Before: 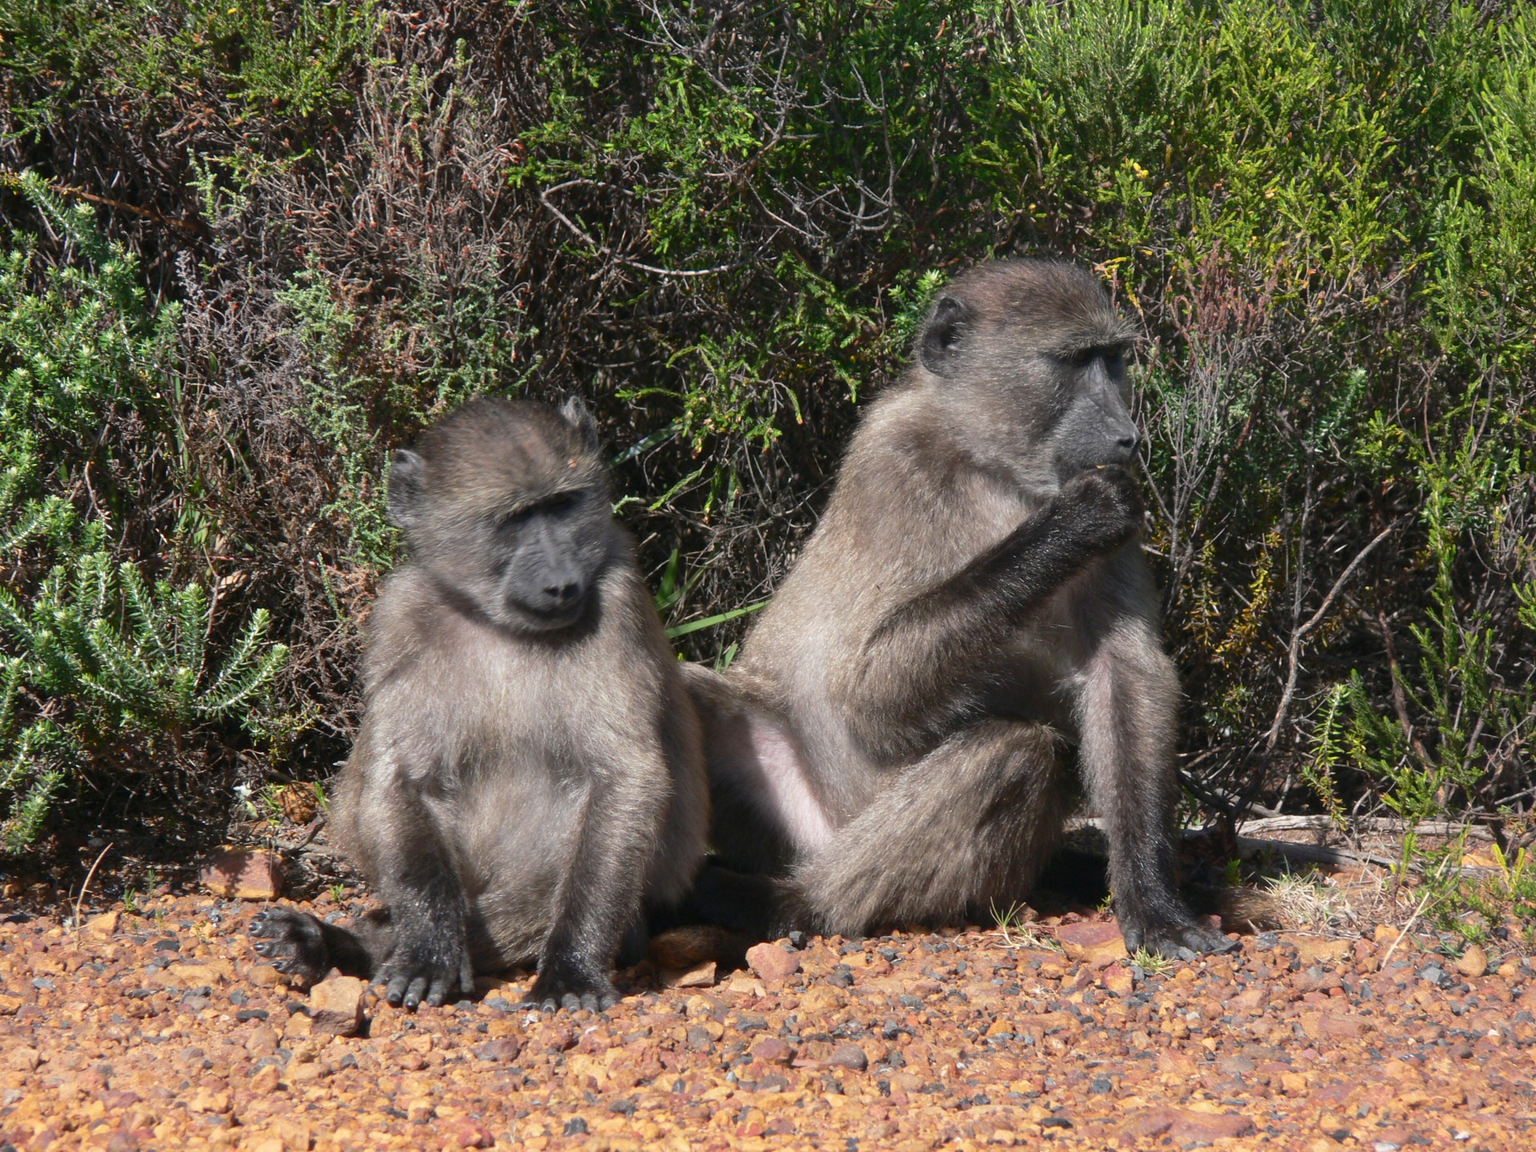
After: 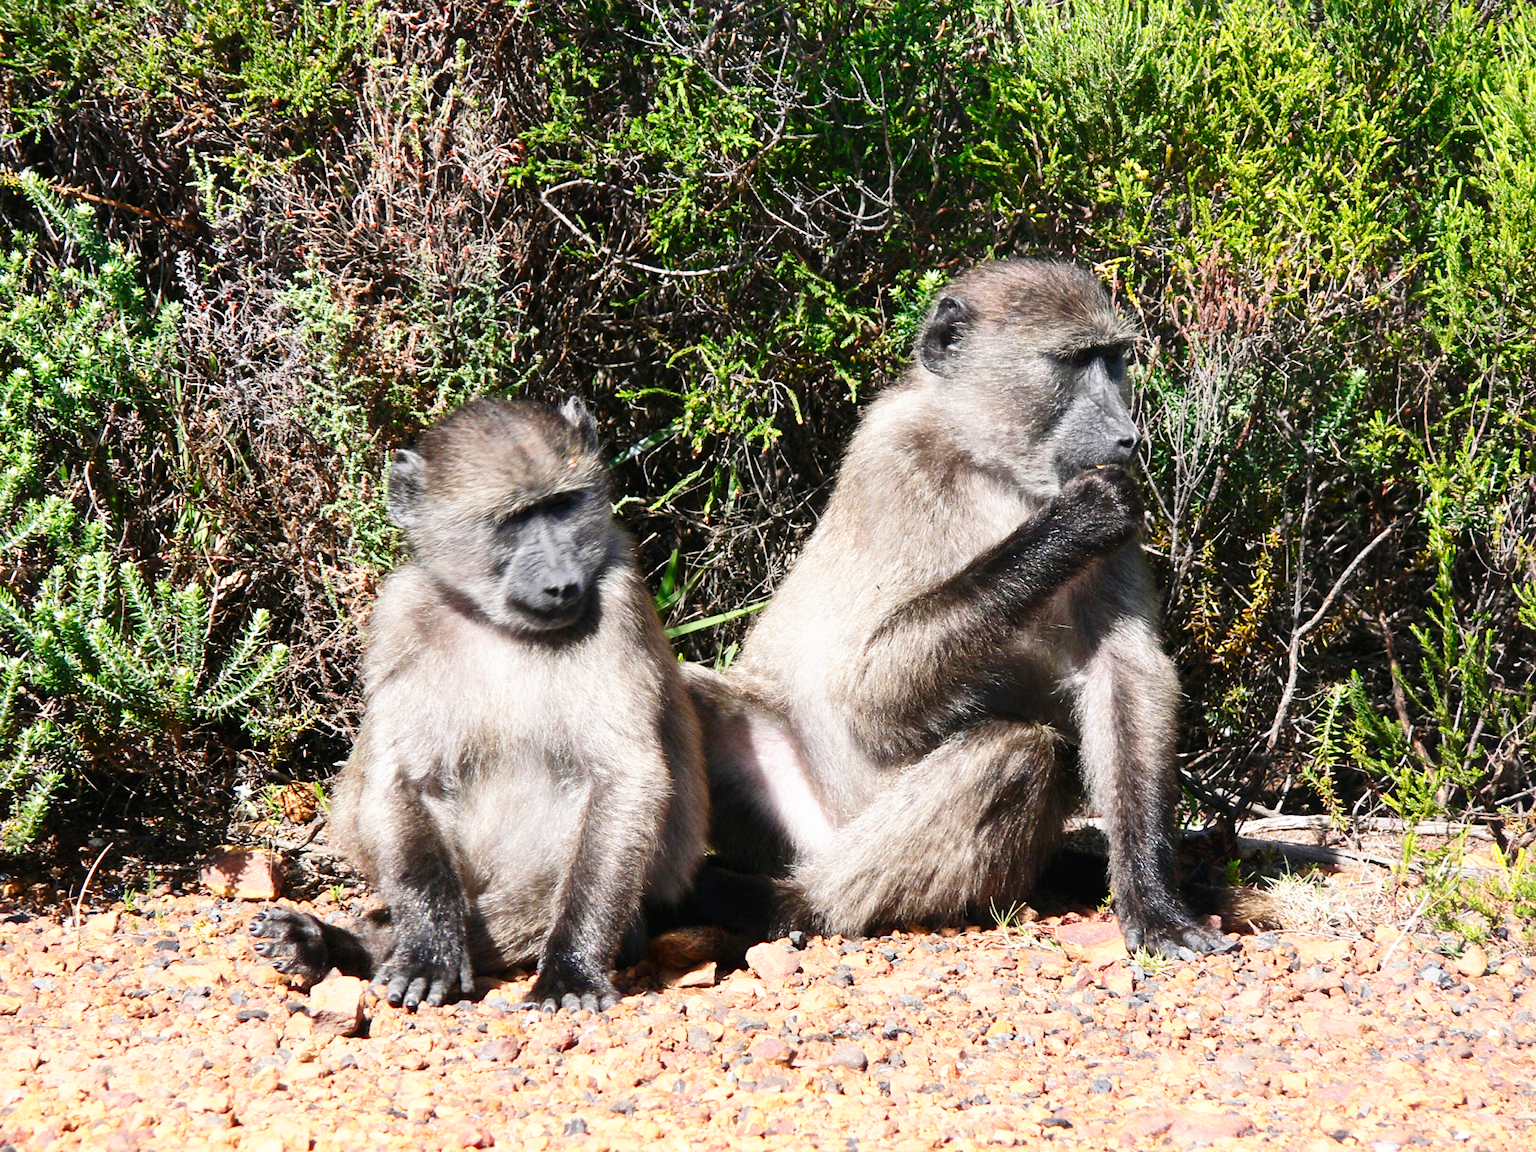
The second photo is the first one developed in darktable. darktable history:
sharpen: amount 0.206
base curve: curves: ch0 [(0, 0) (0.007, 0.004) (0.027, 0.03) (0.046, 0.07) (0.207, 0.54) (0.442, 0.872) (0.673, 0.972) (1, 1)], preserve colors none
